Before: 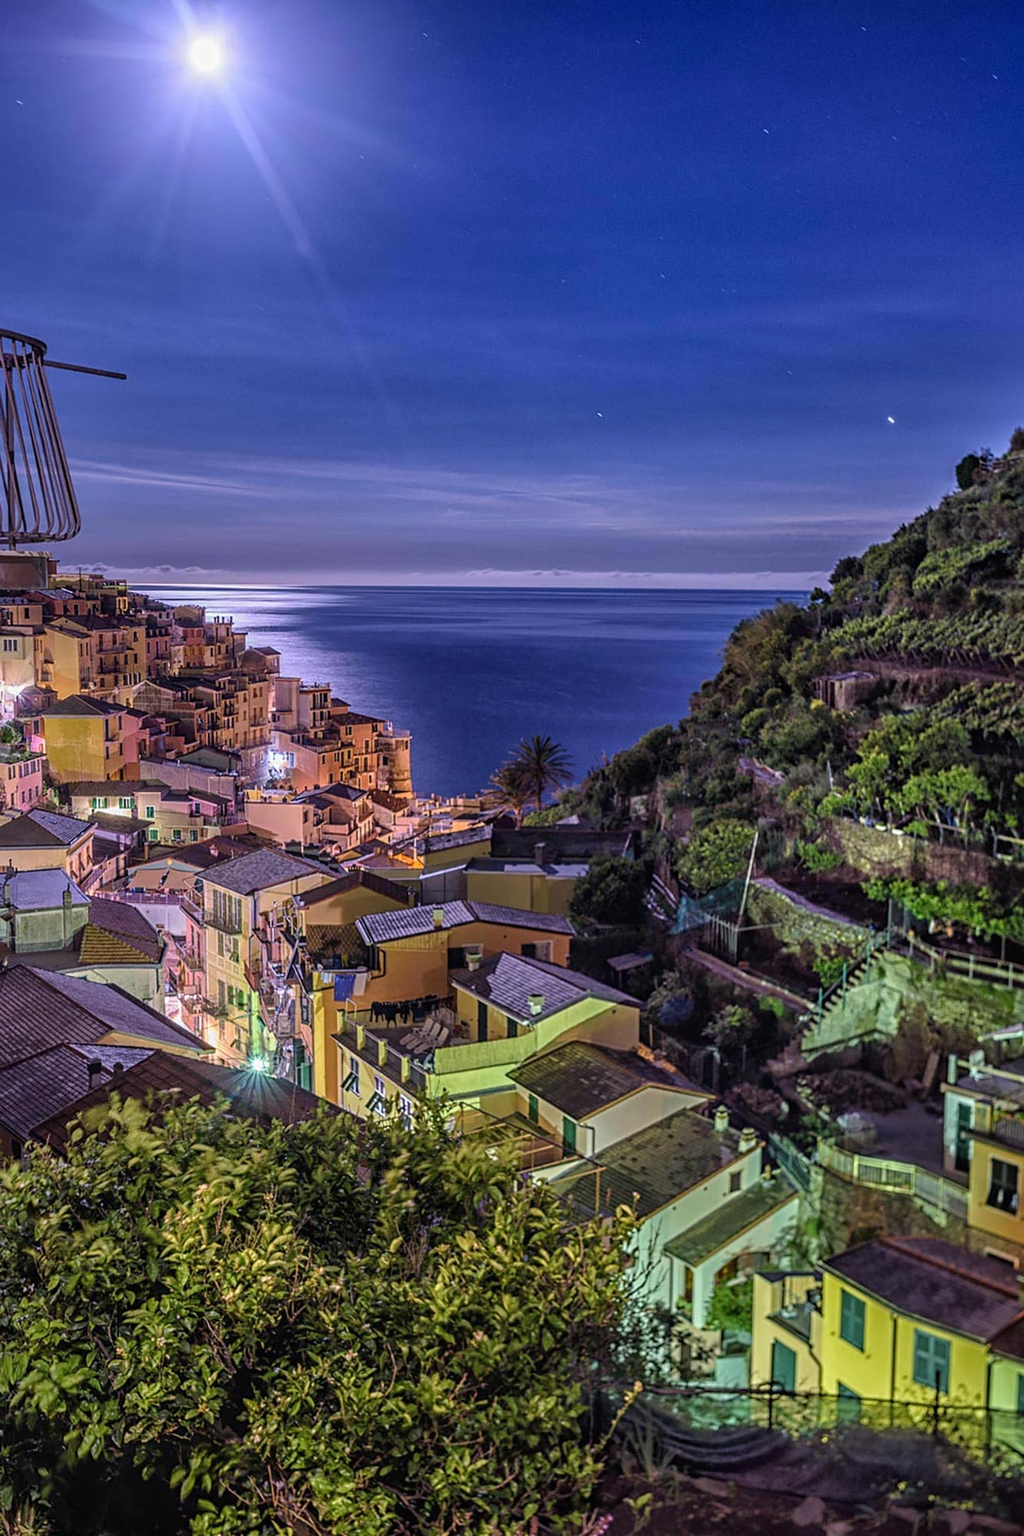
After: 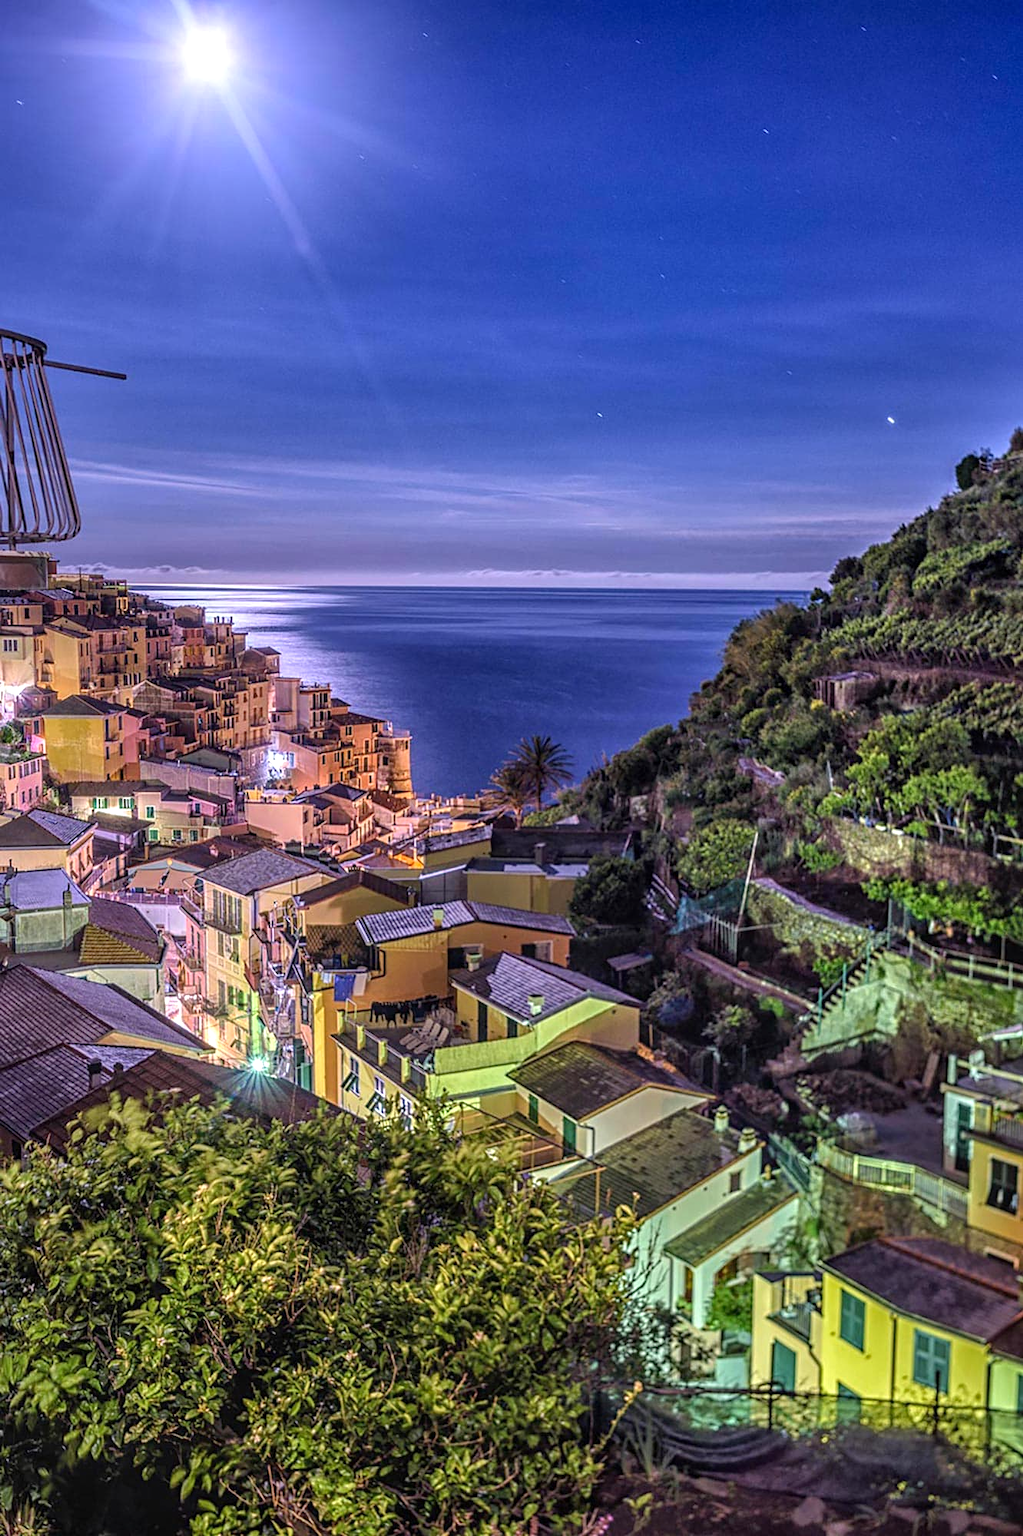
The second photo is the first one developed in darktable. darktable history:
exposure: black level correction 0.001, exposure 0.499 EV, compensate highlight preservation false
local contrast: detail 110%
